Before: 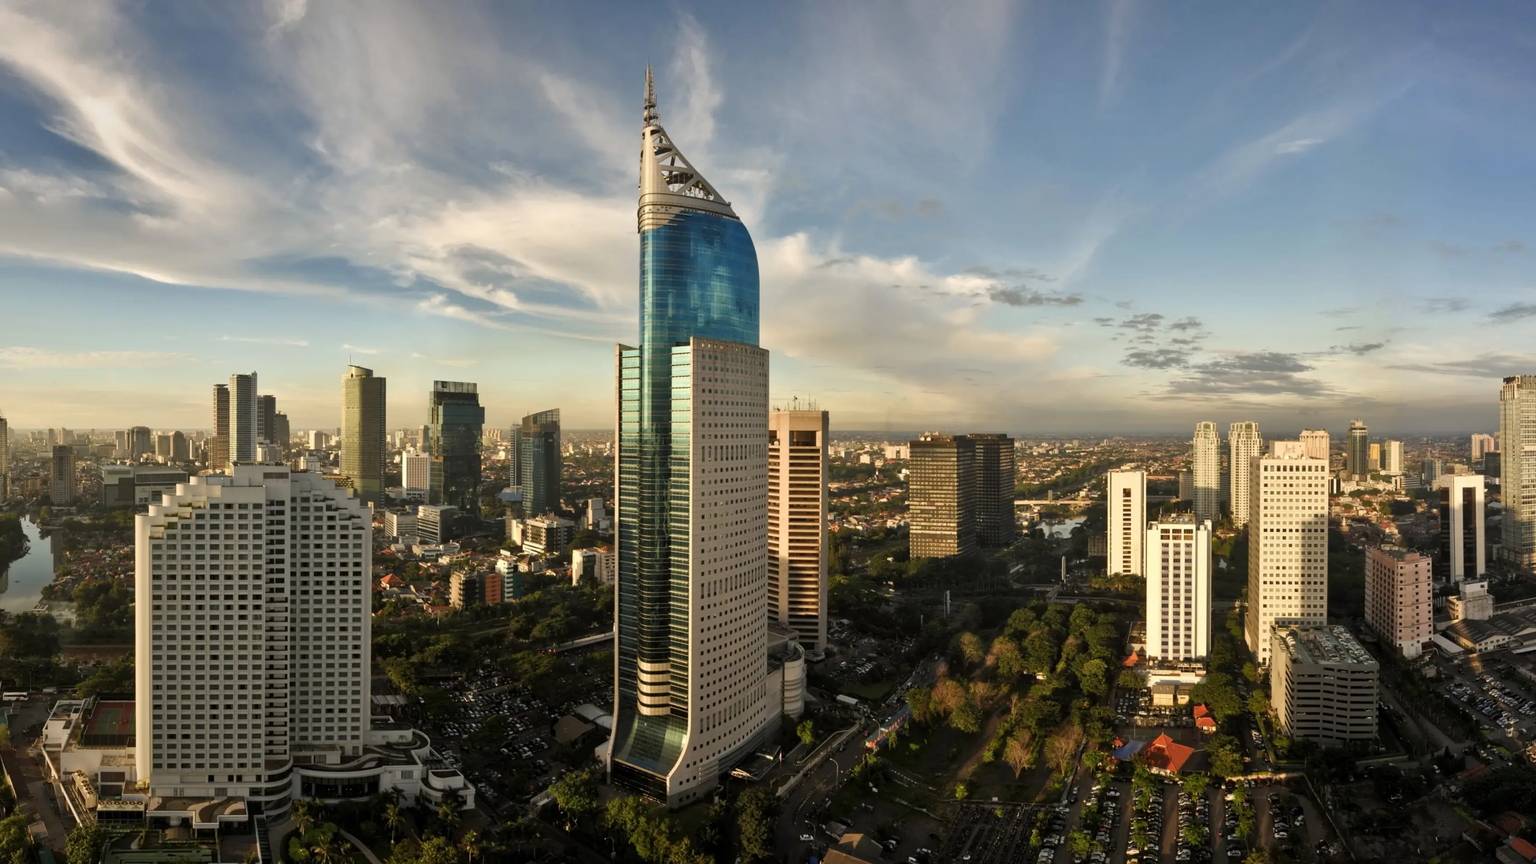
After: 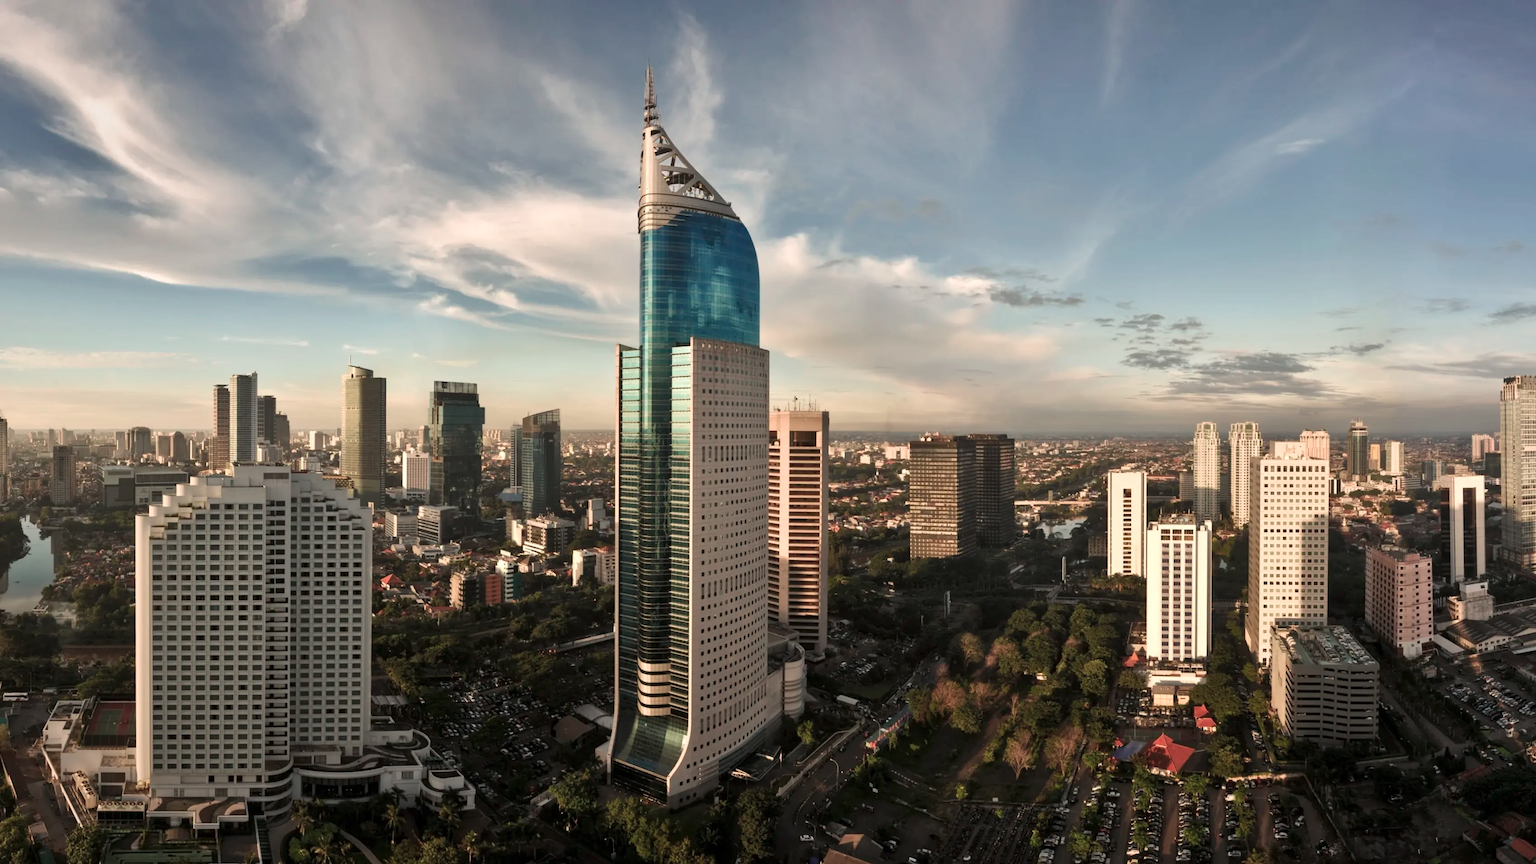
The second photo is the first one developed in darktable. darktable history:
velvia: strength 15%
levels: mode automatic, black 0.023%, white 99.97%, levels [0.062, 0.494, 0.925]
color contrast: blue-yellow contrast 0.62
